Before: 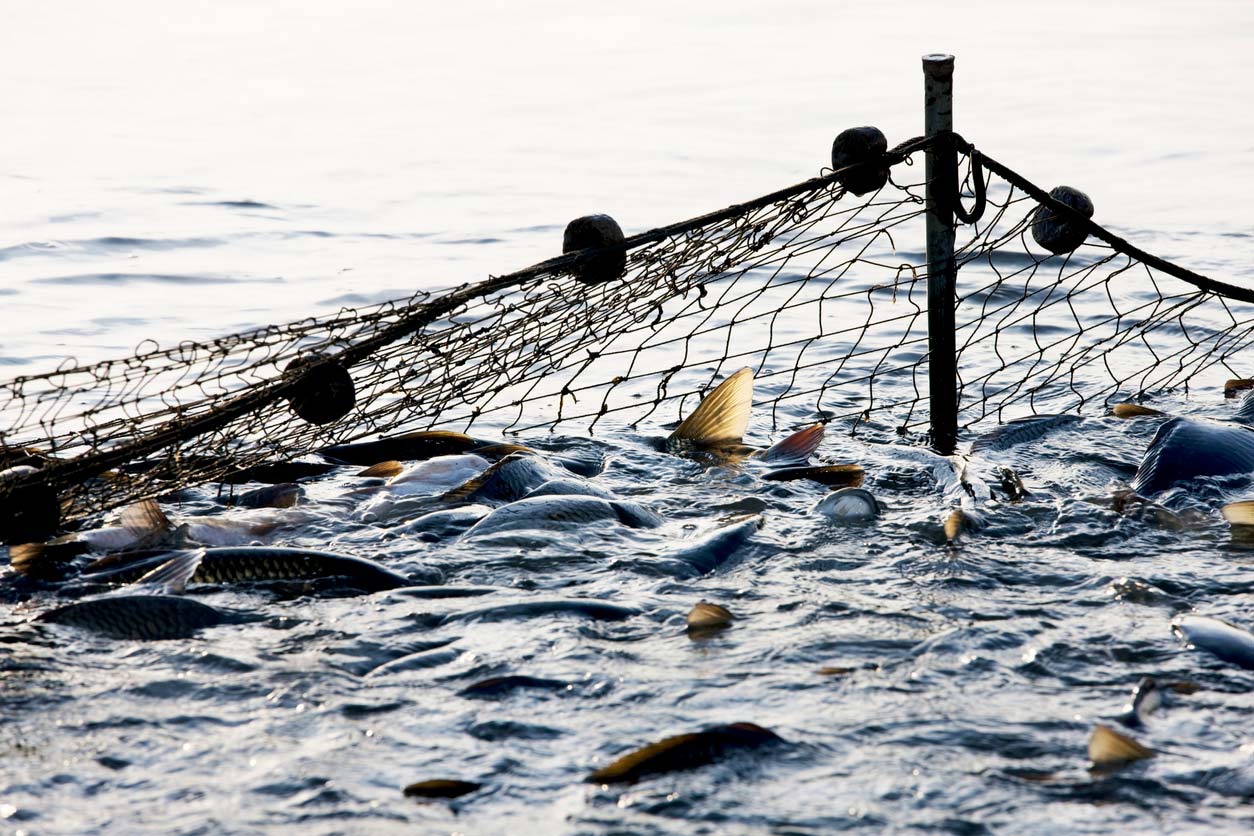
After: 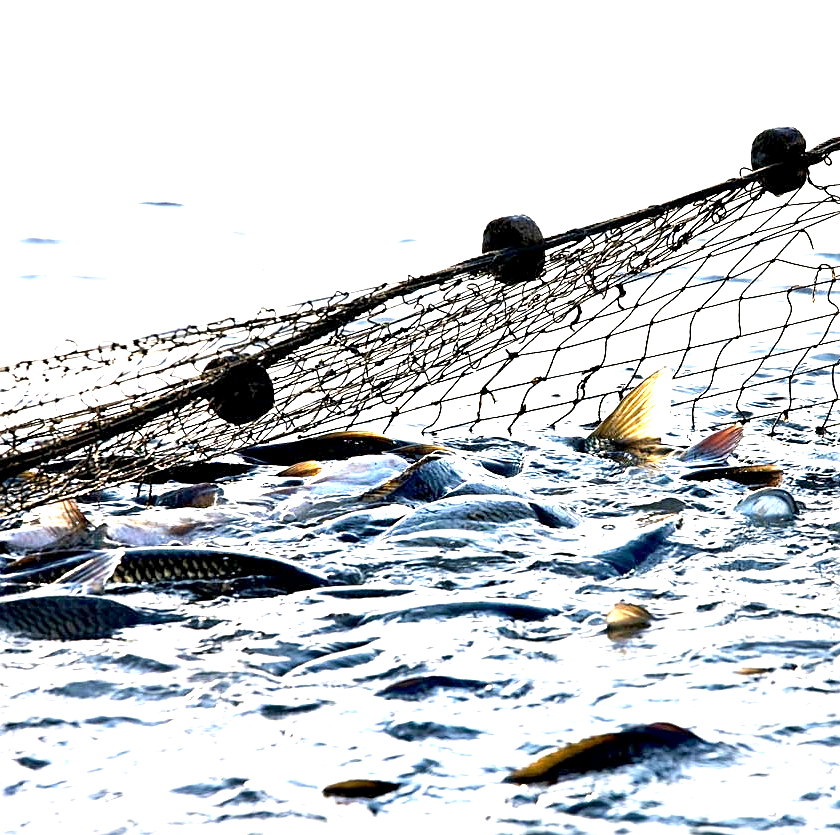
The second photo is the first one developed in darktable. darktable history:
crop and rotate: left 6.481%, right 26.46%
sharpen: on, module defaults
exposure: black level correction 0.001, exposure 1.737 EV, compensate highlight preservation false
